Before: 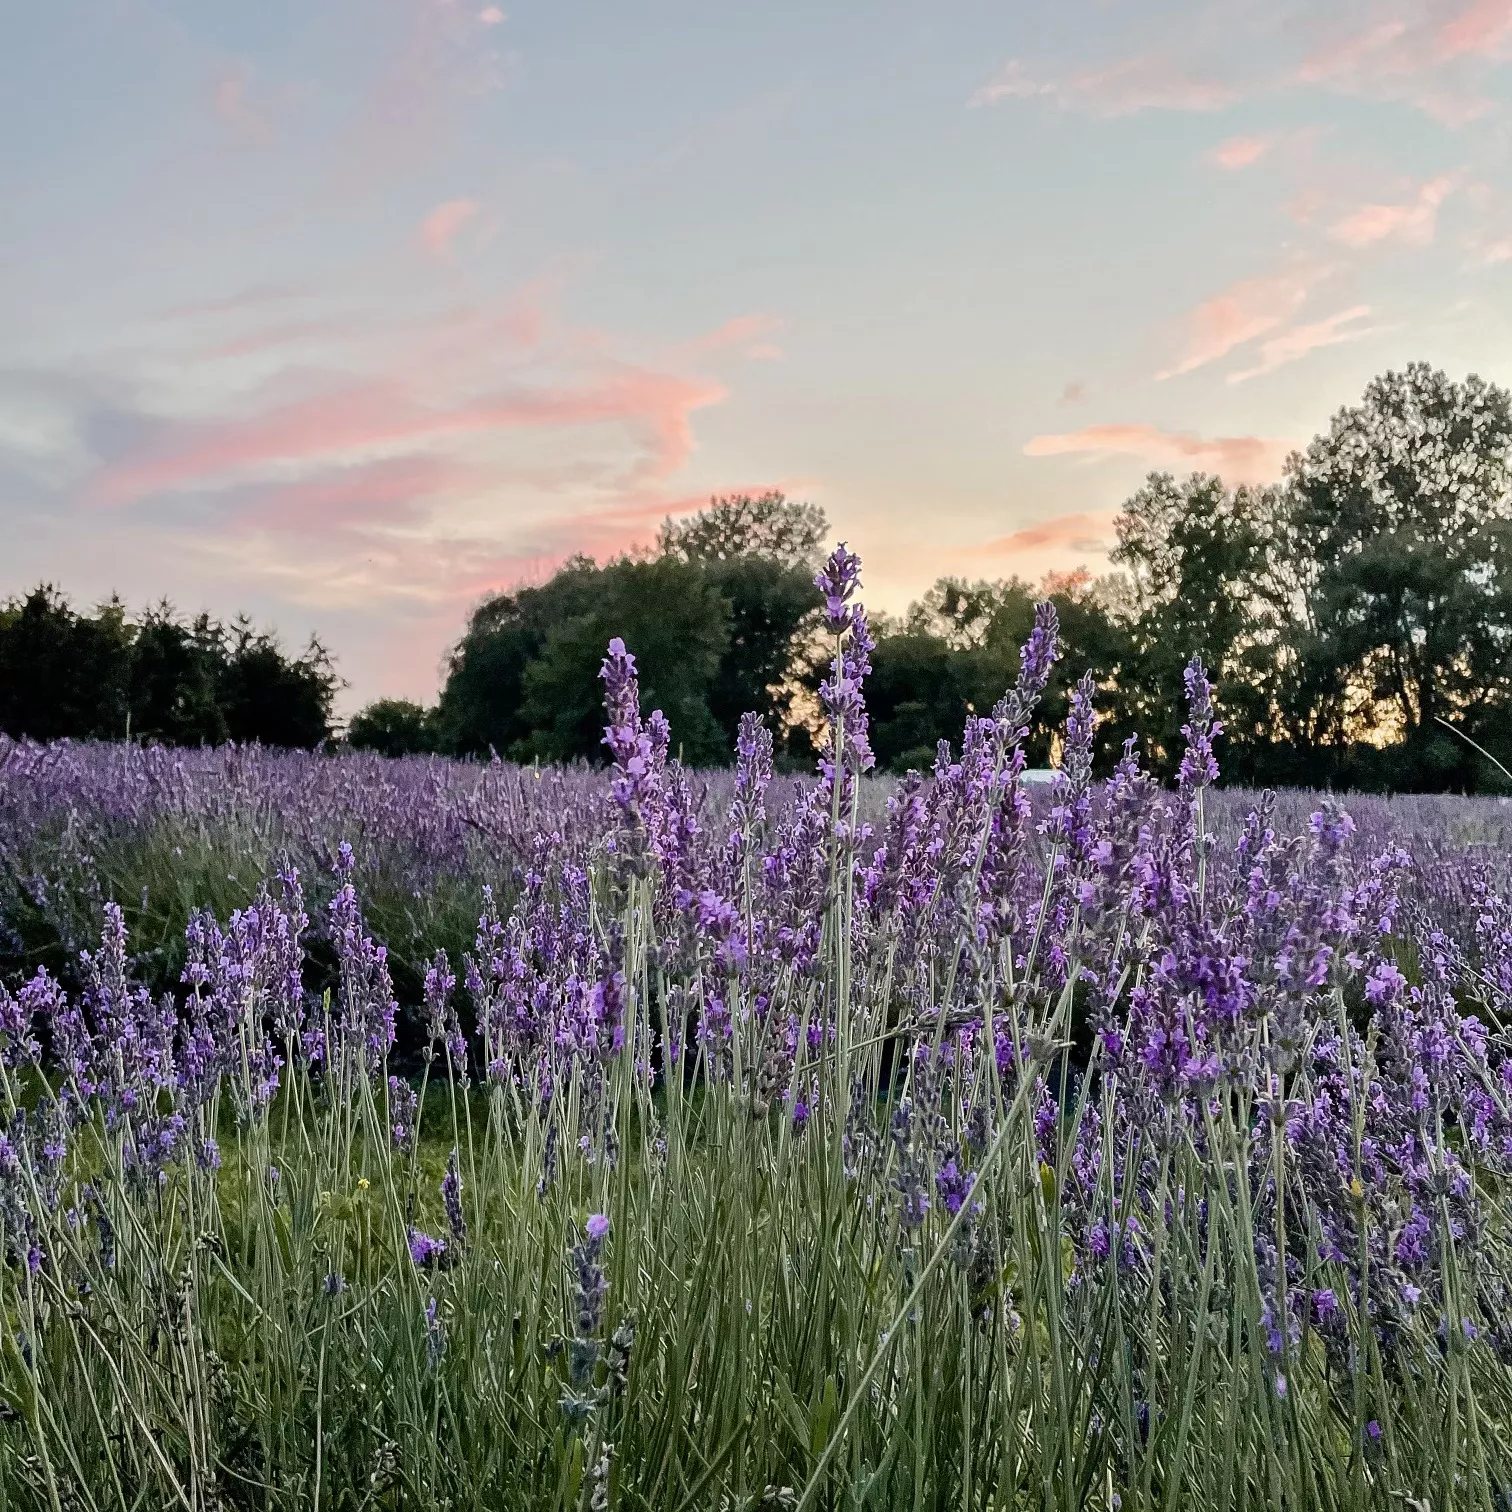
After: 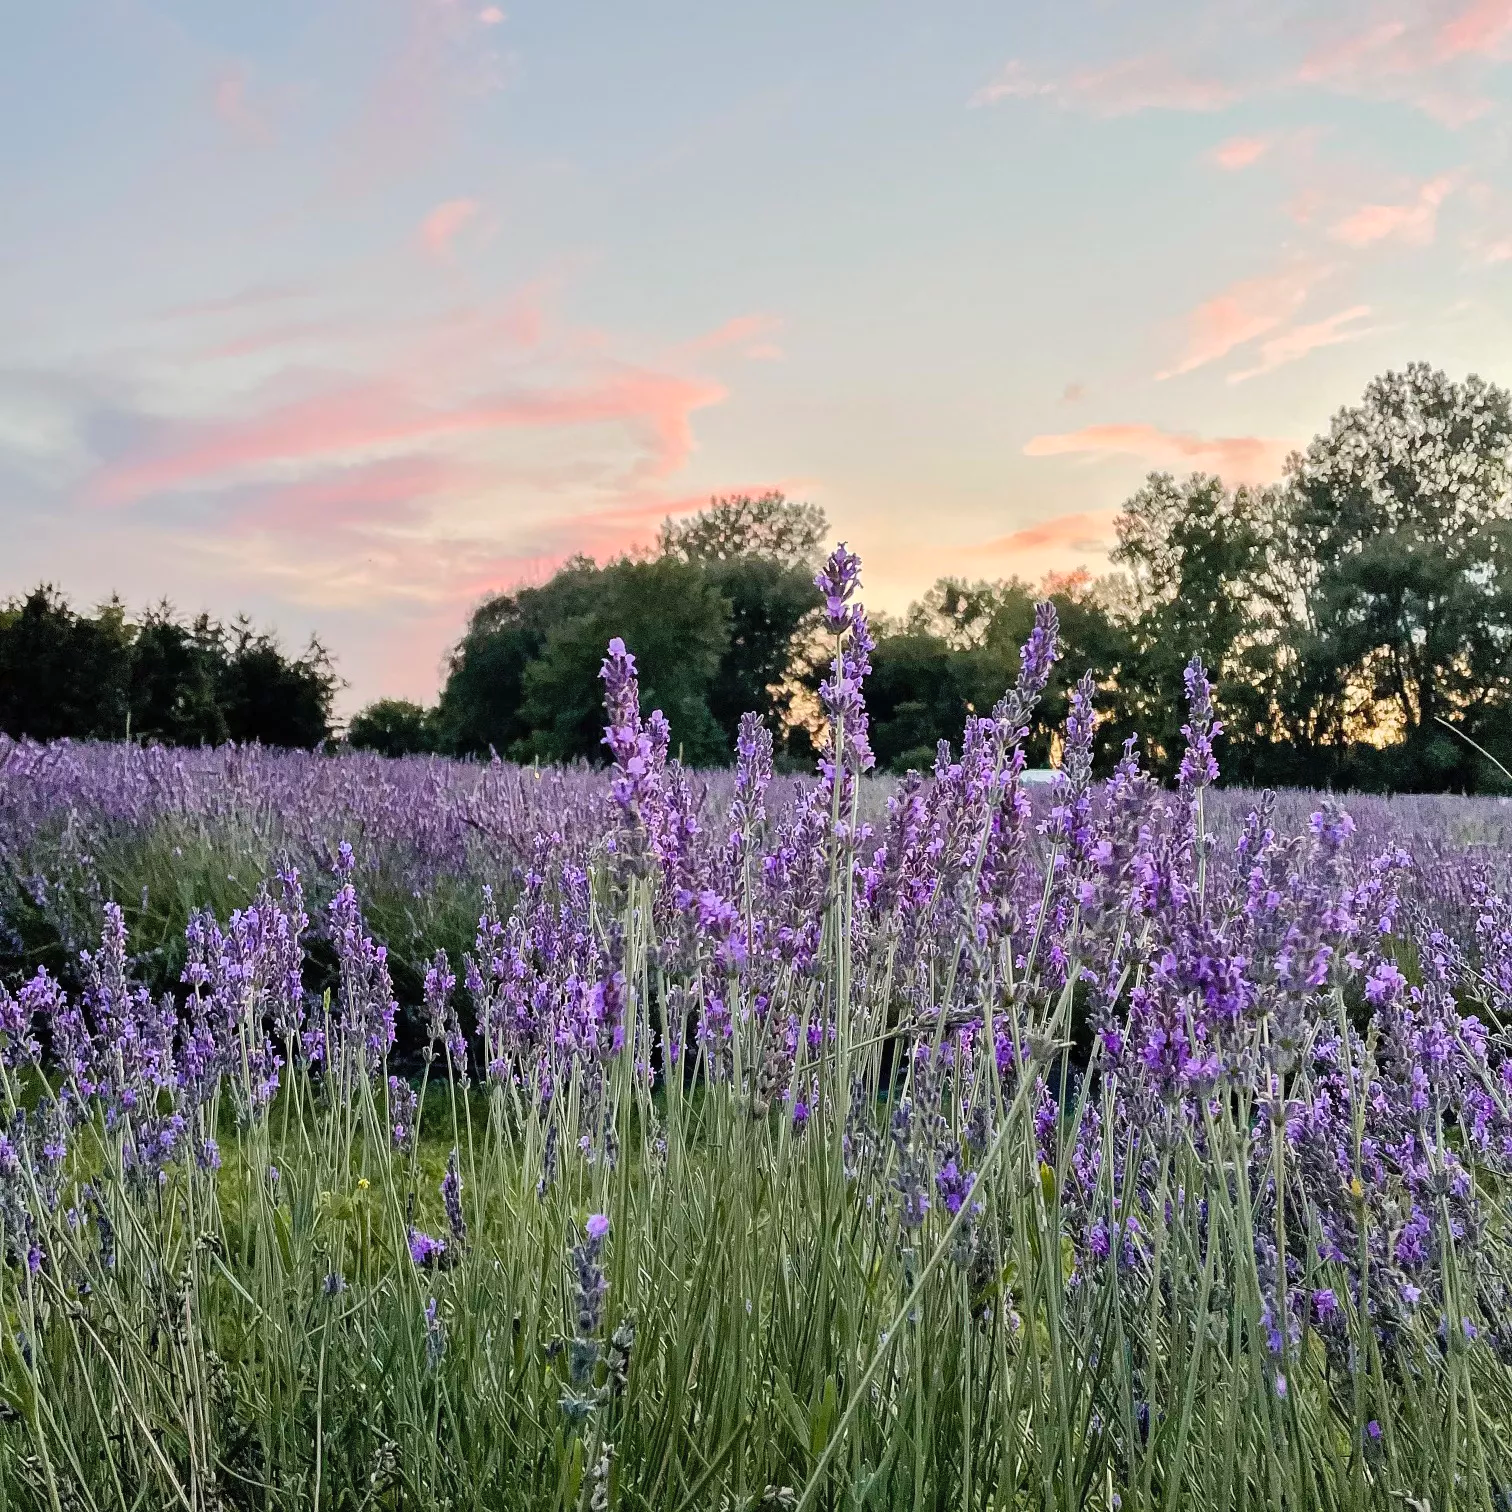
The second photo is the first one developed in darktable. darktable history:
contrast brightness saturation: brightness 0.095, saturation 0.193
